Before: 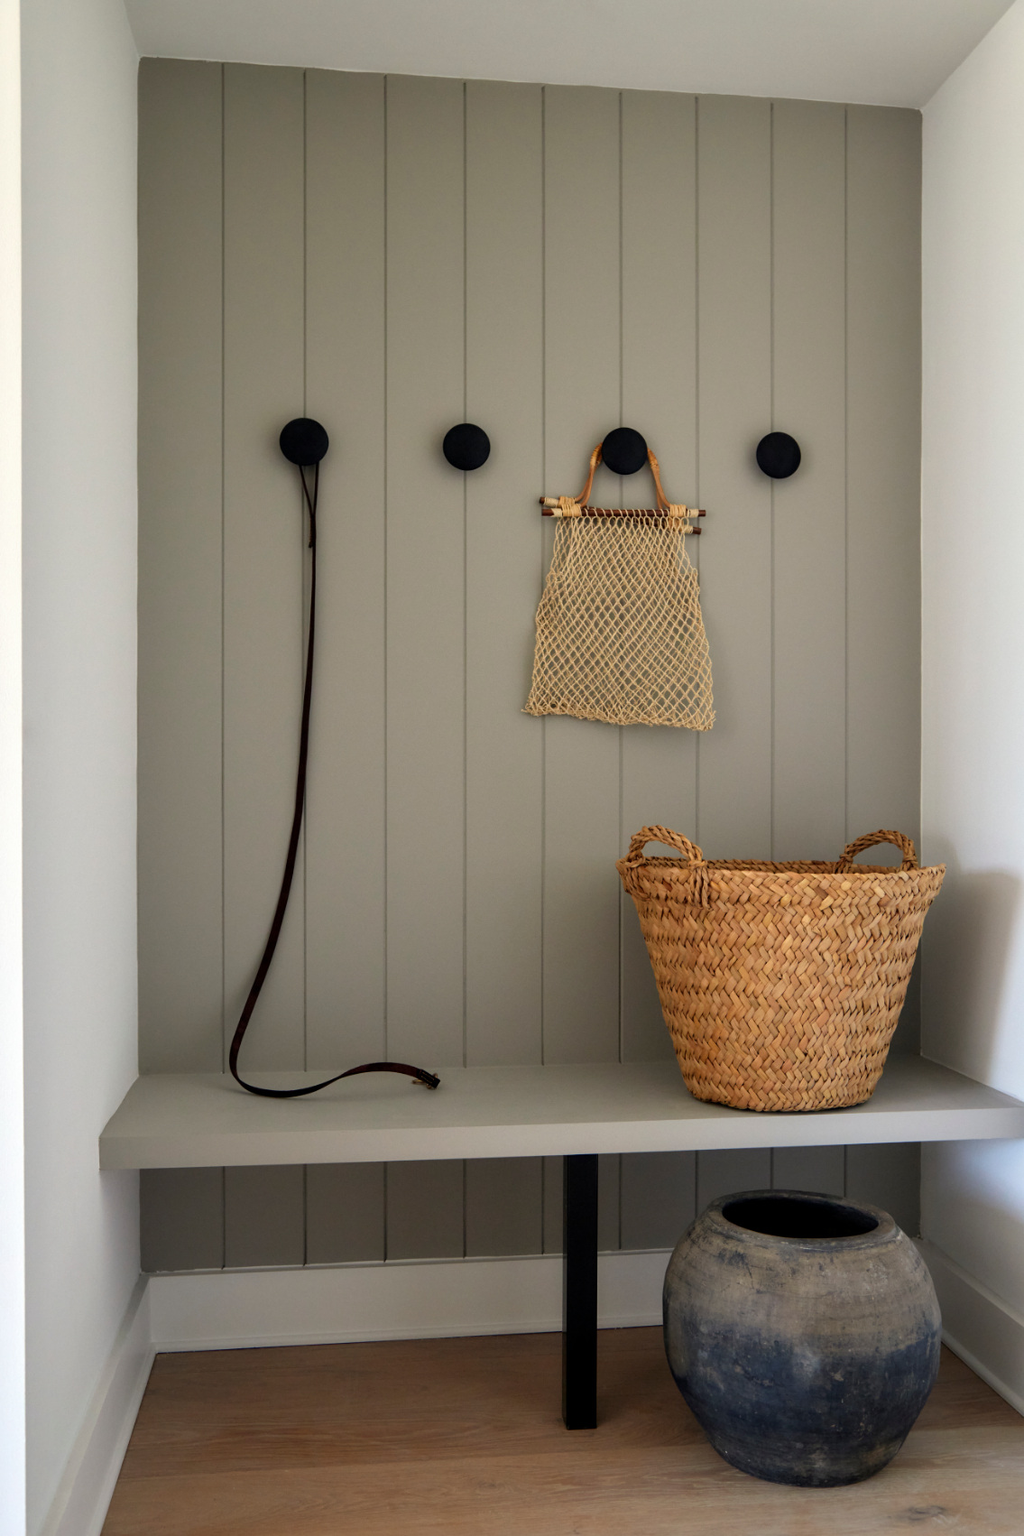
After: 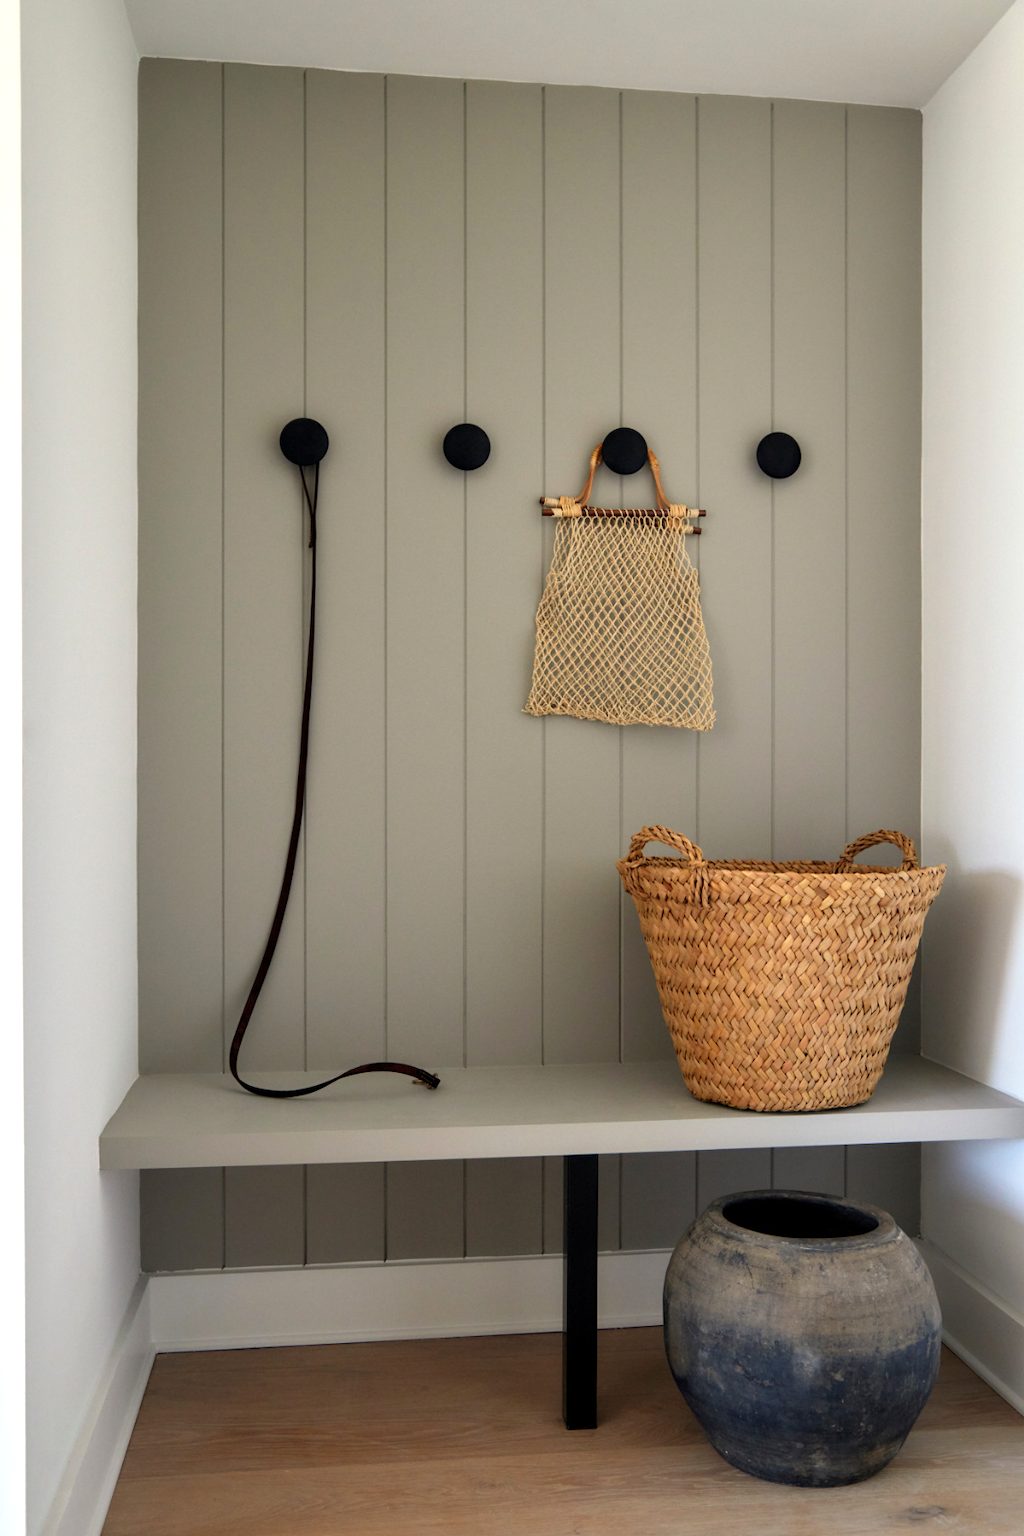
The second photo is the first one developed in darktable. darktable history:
rgb levels: preserve colors max RGB
exposure: exposure 0.258 EV, compensate highlight preservation false
